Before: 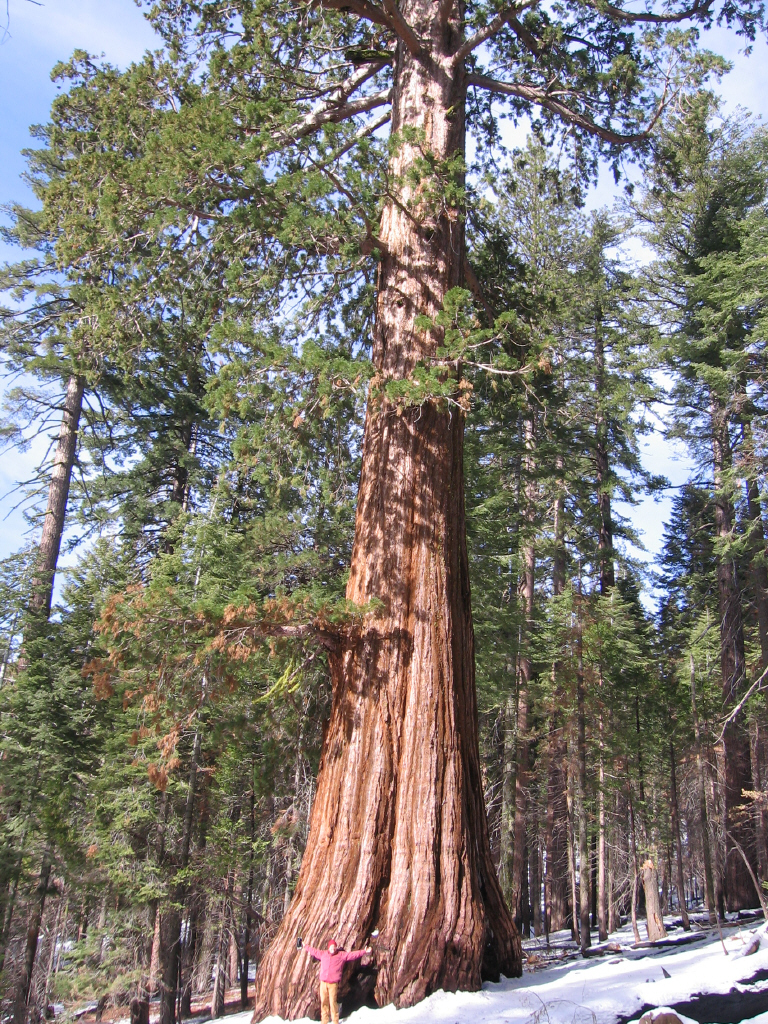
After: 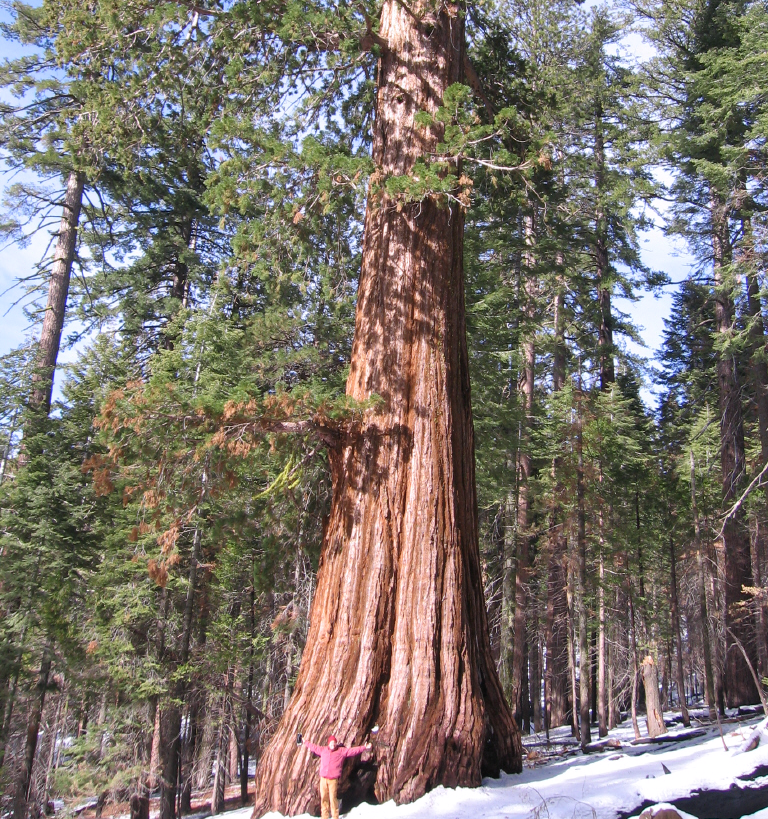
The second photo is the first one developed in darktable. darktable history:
crop and rotate: top 19.998%
white balance: red 1.004, blue 1.024
